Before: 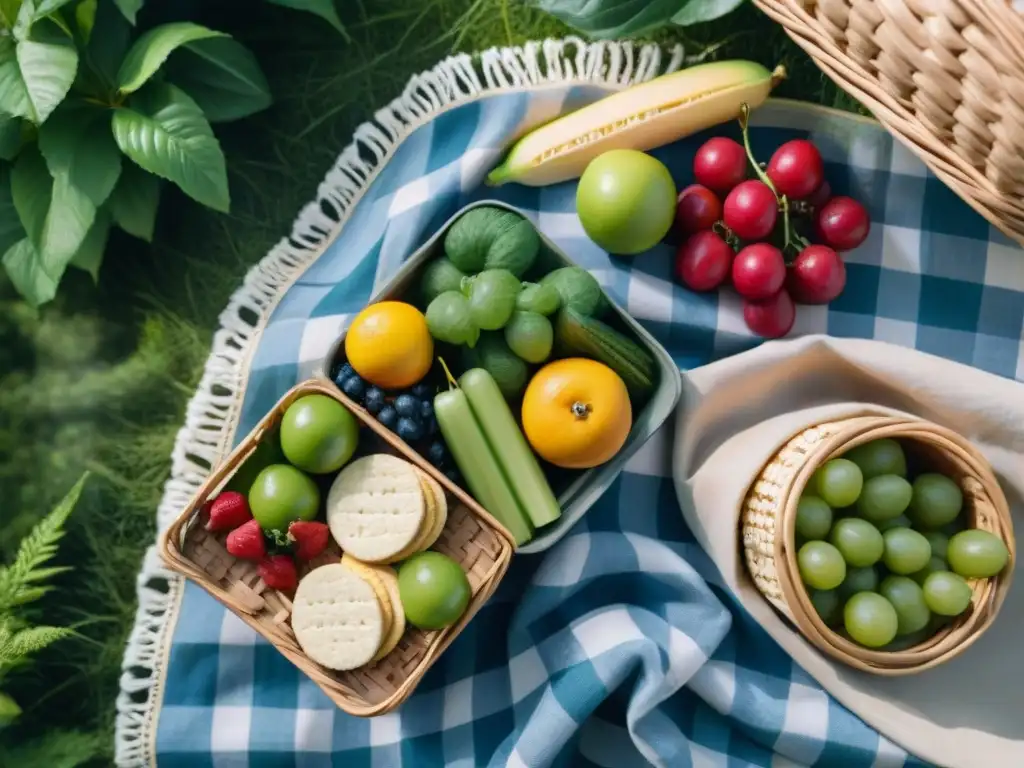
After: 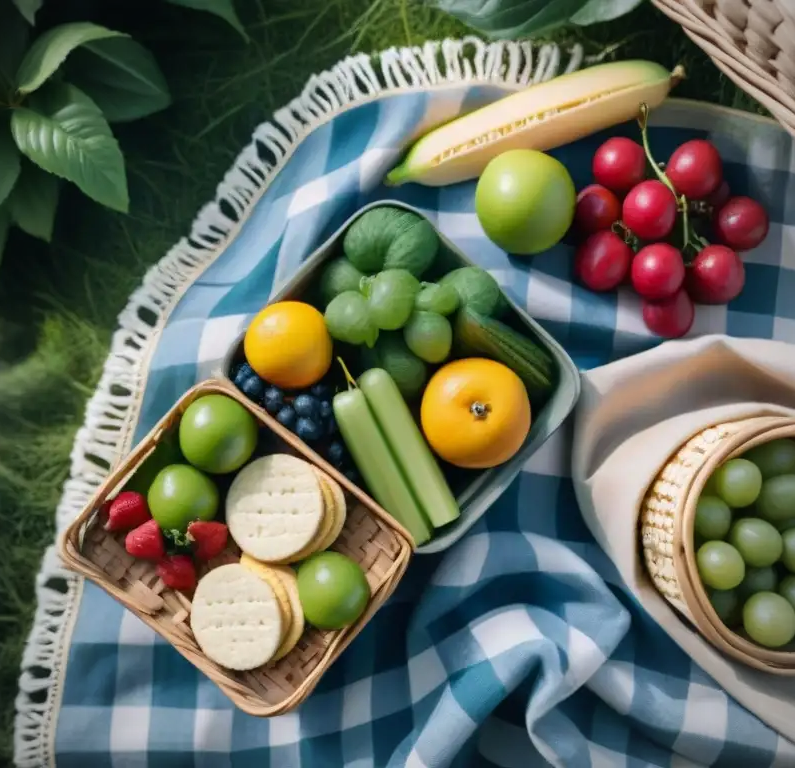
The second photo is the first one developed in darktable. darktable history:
crop: left 9.893%, right 12.46%
vignetting: fall-off radius 61.19%
